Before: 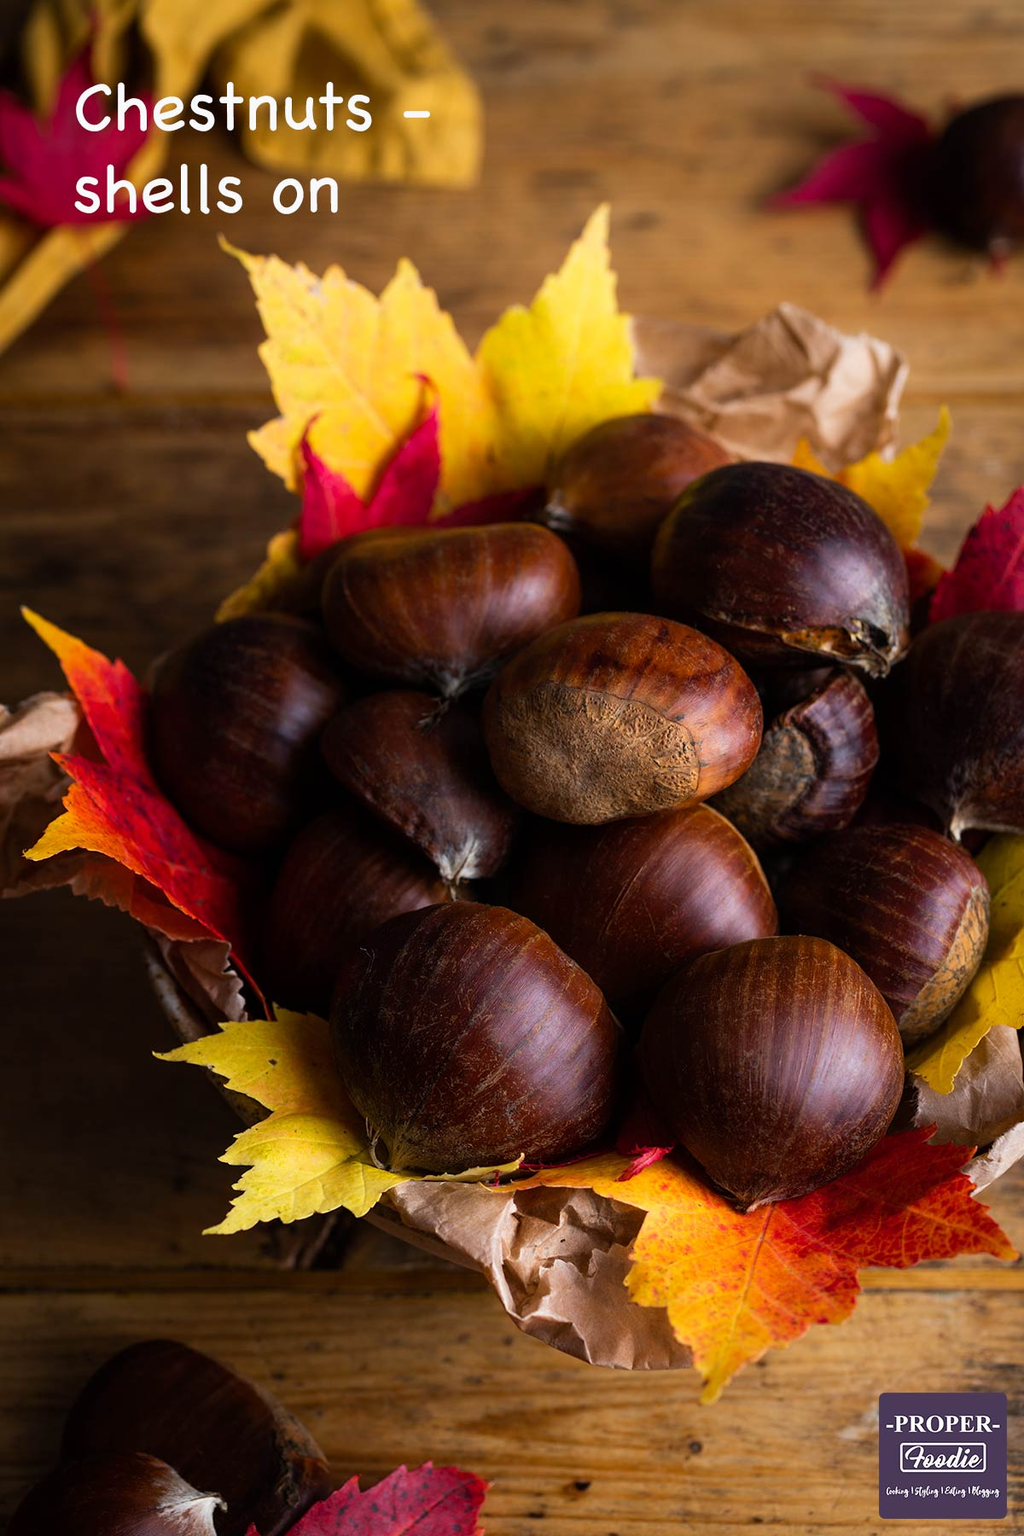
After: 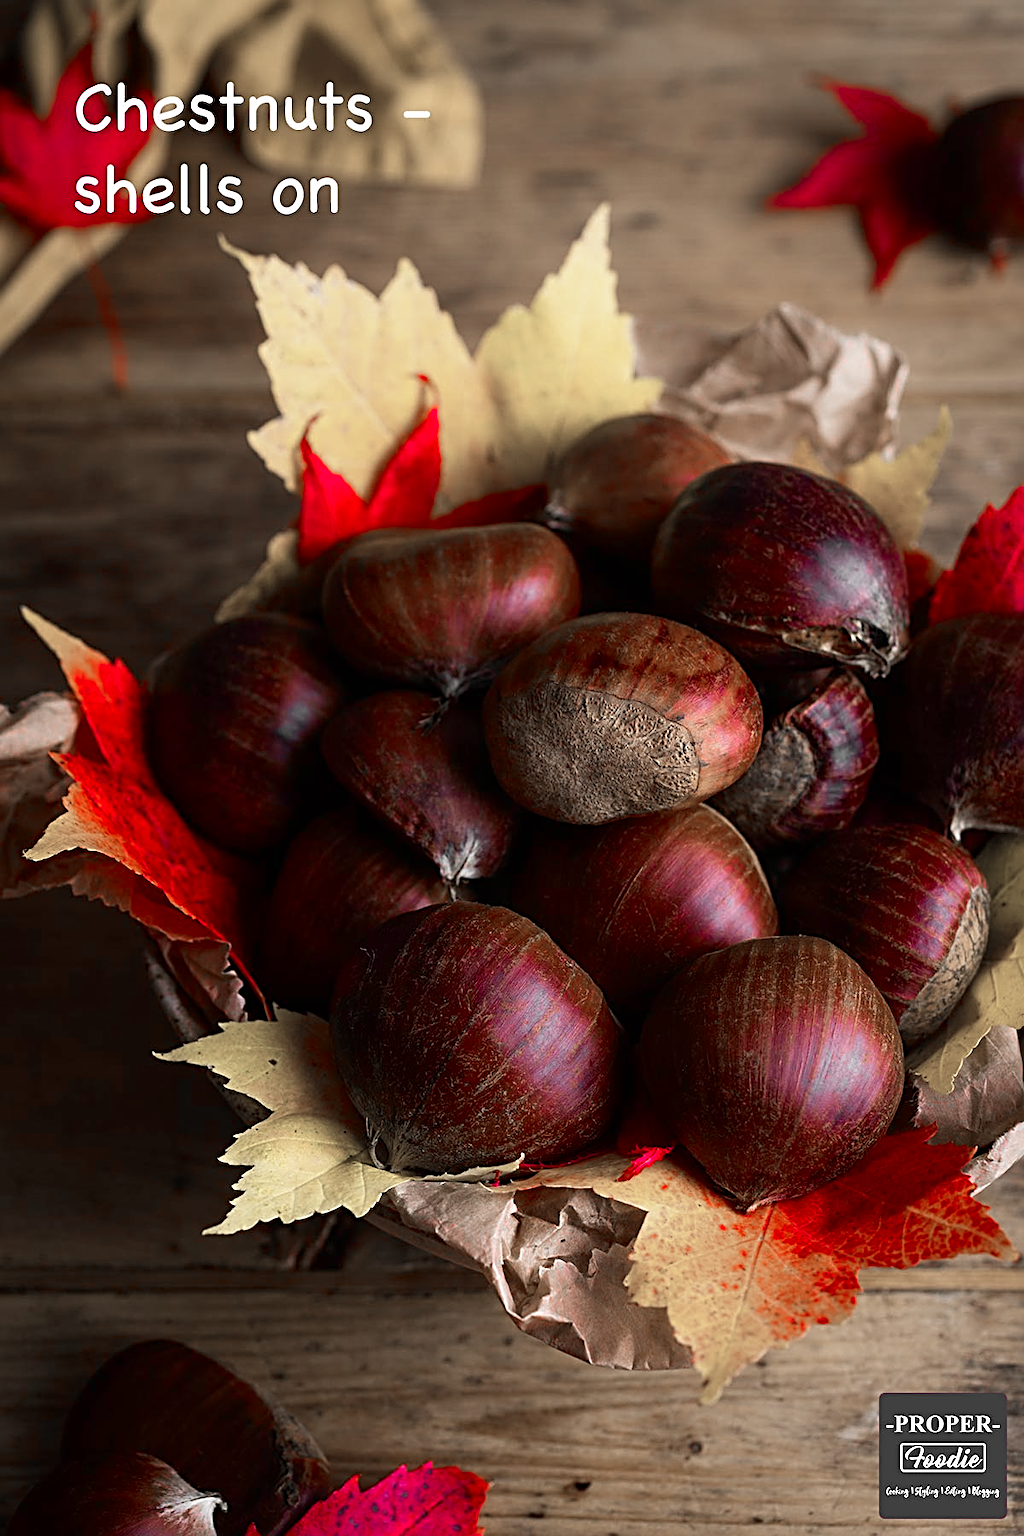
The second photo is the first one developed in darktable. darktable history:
sharpen: radius 2.827, amount 0.708
color zones: curves: ch1 [(0, 0.831) (0.08, 0.771) (0.157, 0.268) (0.241, 0.207) (0.562, -0.005) (0.714, -0.013) (0.876, 0.01) (1, 0.831)]
